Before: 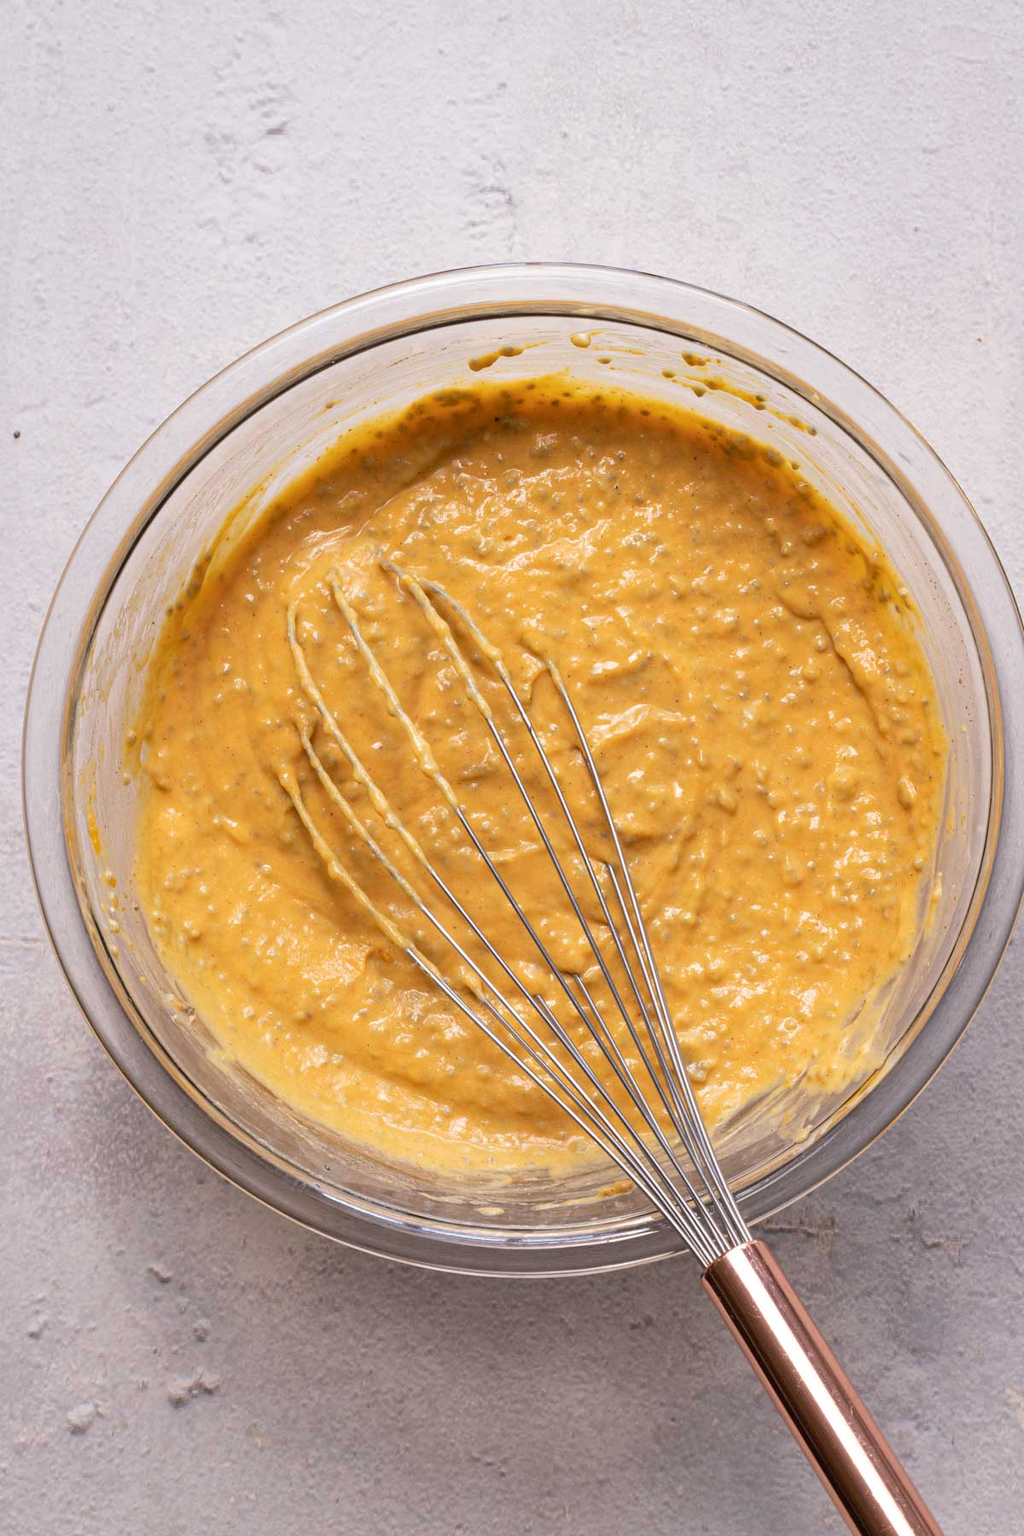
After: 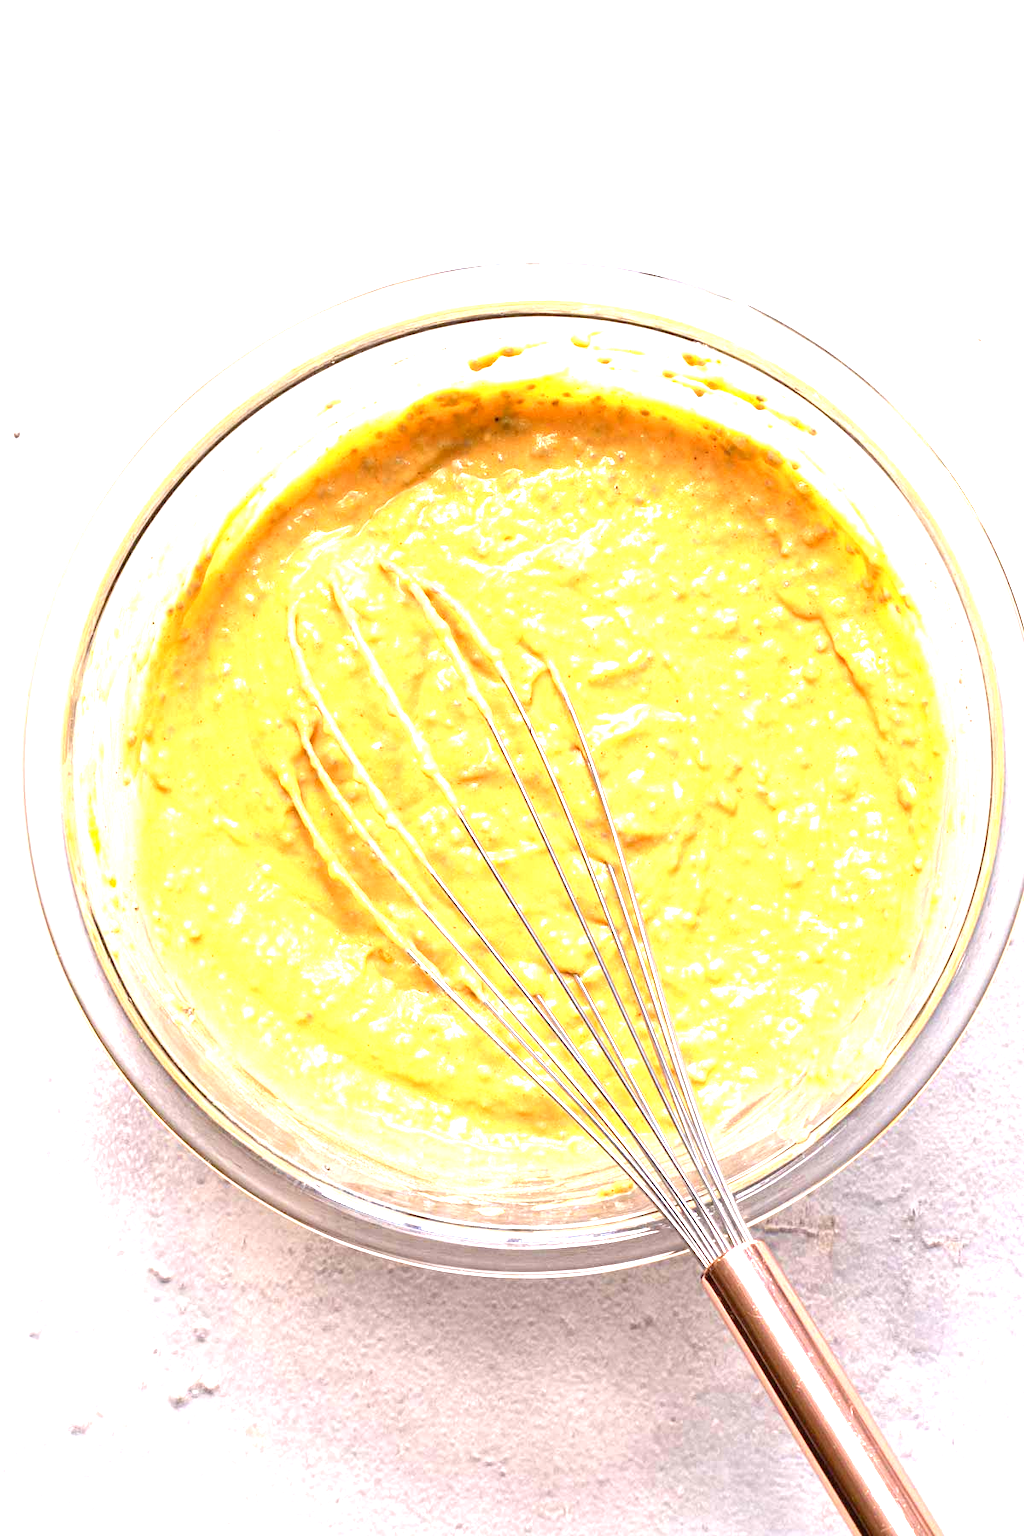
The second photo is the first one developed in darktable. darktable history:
exposure: black level correction 0.001, exposure 1.735 EV, compensate highlight preservation false
color balance: mode lift, gamma, gain (sRGB), lift [0.97, 1, 1, 1], gamma [1.03, 1, 1, 1]
